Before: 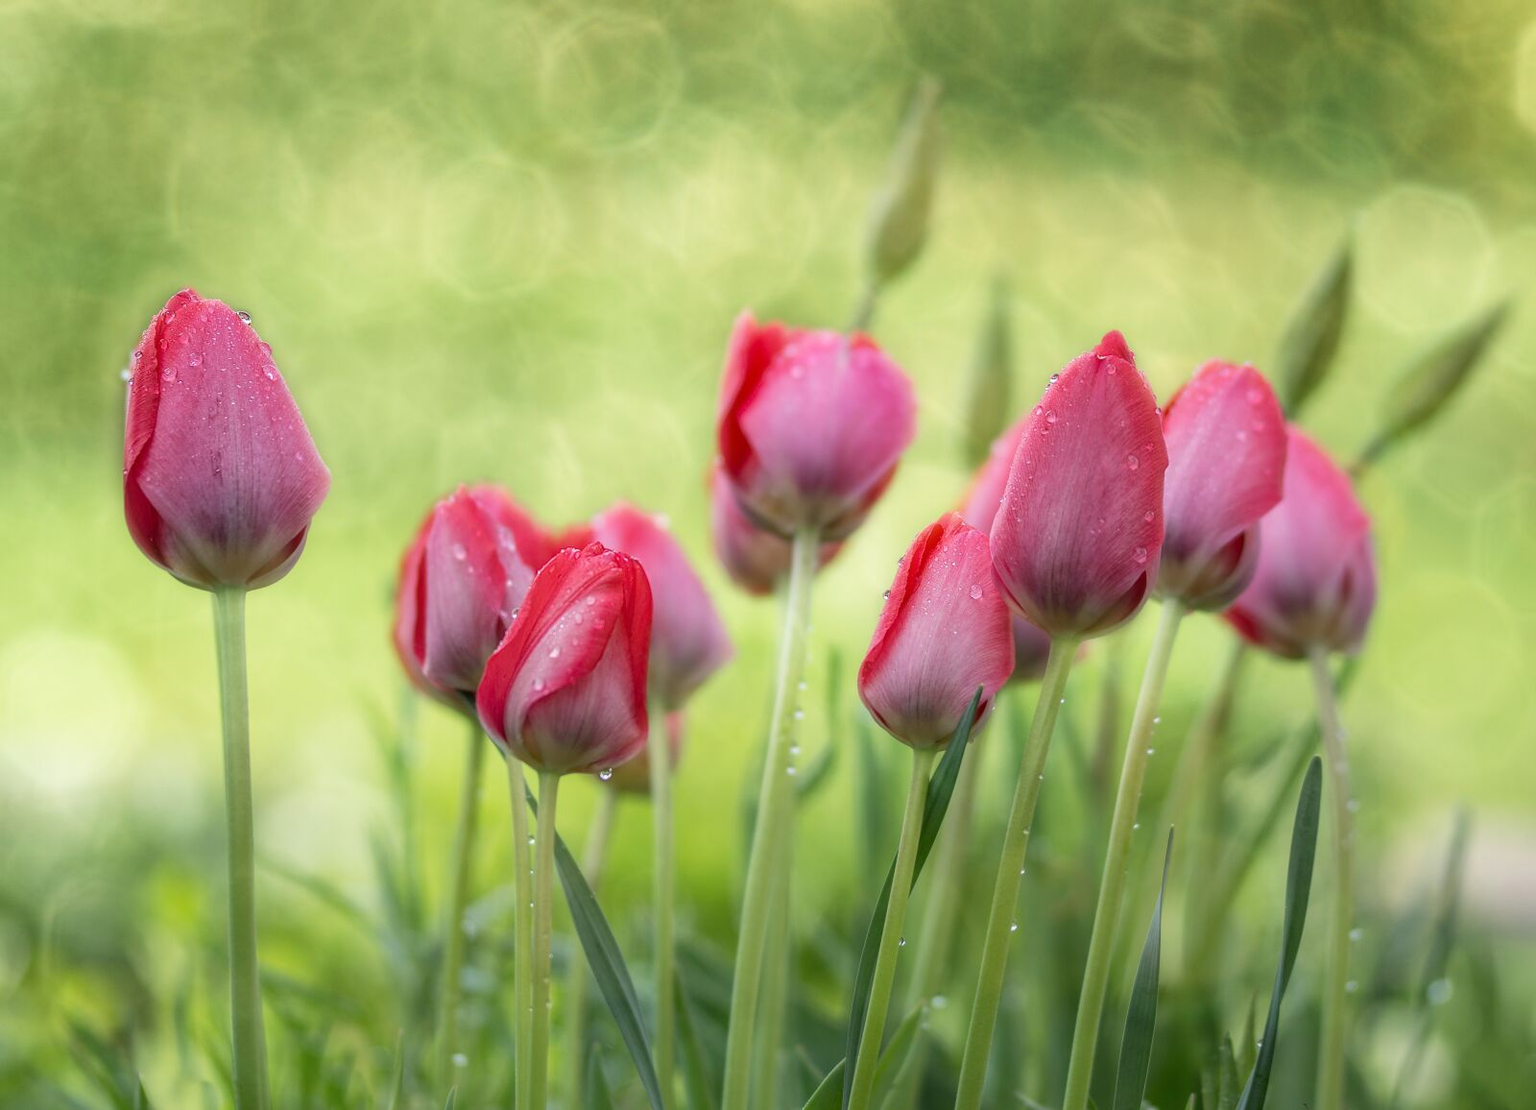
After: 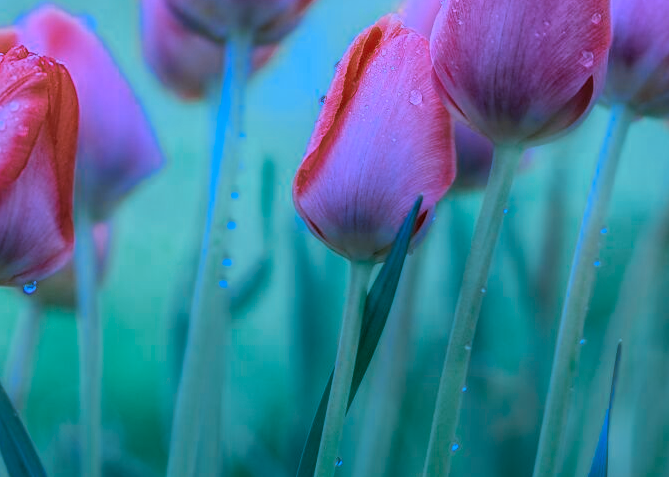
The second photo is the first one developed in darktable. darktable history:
color calibration: illuminant custom, x 0.459, y 0.428, temperature 2617.32 K
color balance rgb: perceptual saturation grading › global saturation 19.771%, global vibrance 19.724%
color zones: curves: ch0 [(0, 0.5) (0.125, 0.4) (0.25, 0.5) (0.375, 0.4) (0.5, 0.4) (0.625, 0.35) (0.75, 0.35) (0.875, 0.5)]; ch1 [(0, 0.35) (0.125, 0.45) (0.25, 0.35) (0.375, 0.35) (0.5, 0.35) (0.625, 0.35) (0.75, 0.45) (0.875, 0.35)]; ch2 [(0, 0.6) (0.125, 0.5) (0.25, 0.5) (0.375, 0.6) (0.5, 0.6) (0.625, 0.5) (0.75, 0.5) (0.875, 0.5)]
crop: left 37.614%, top 44.981%, right 20.562%, bottom 13.675%
local contrast: on, module defaults
